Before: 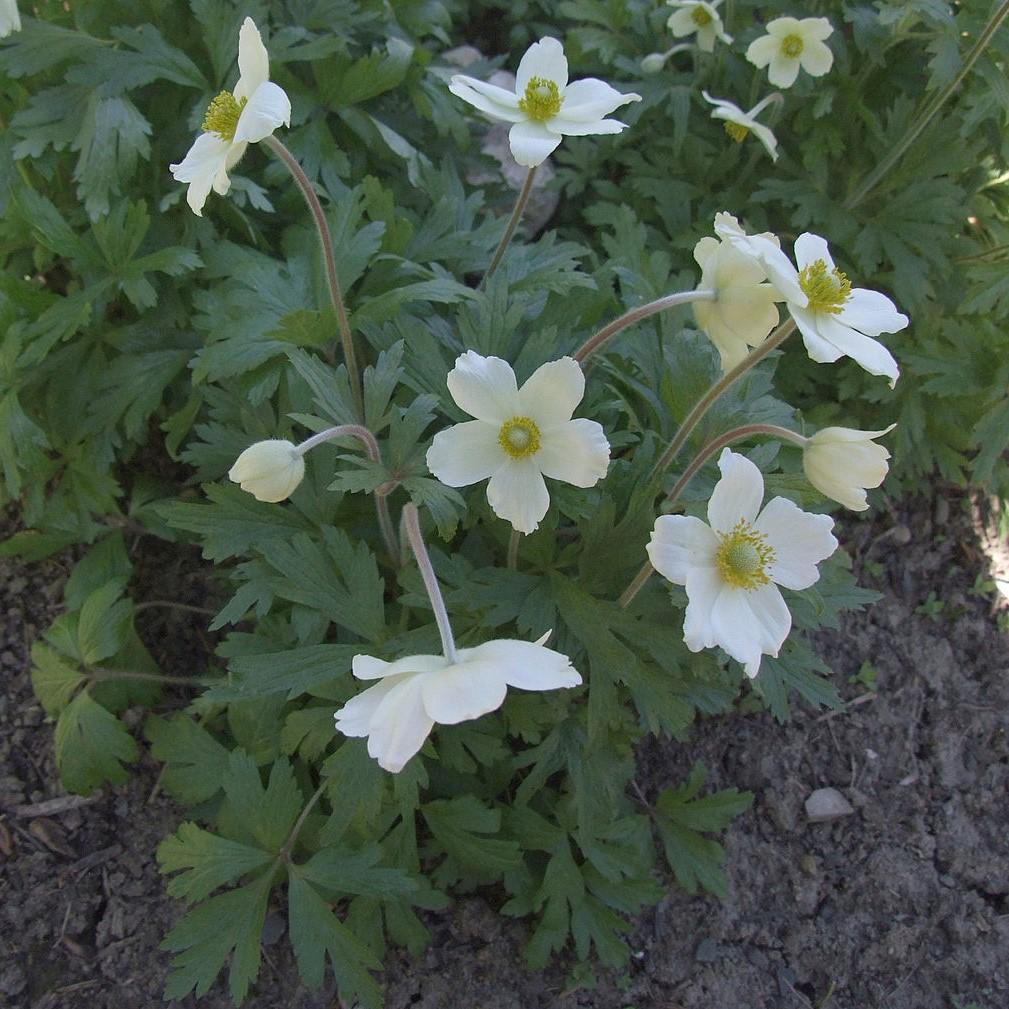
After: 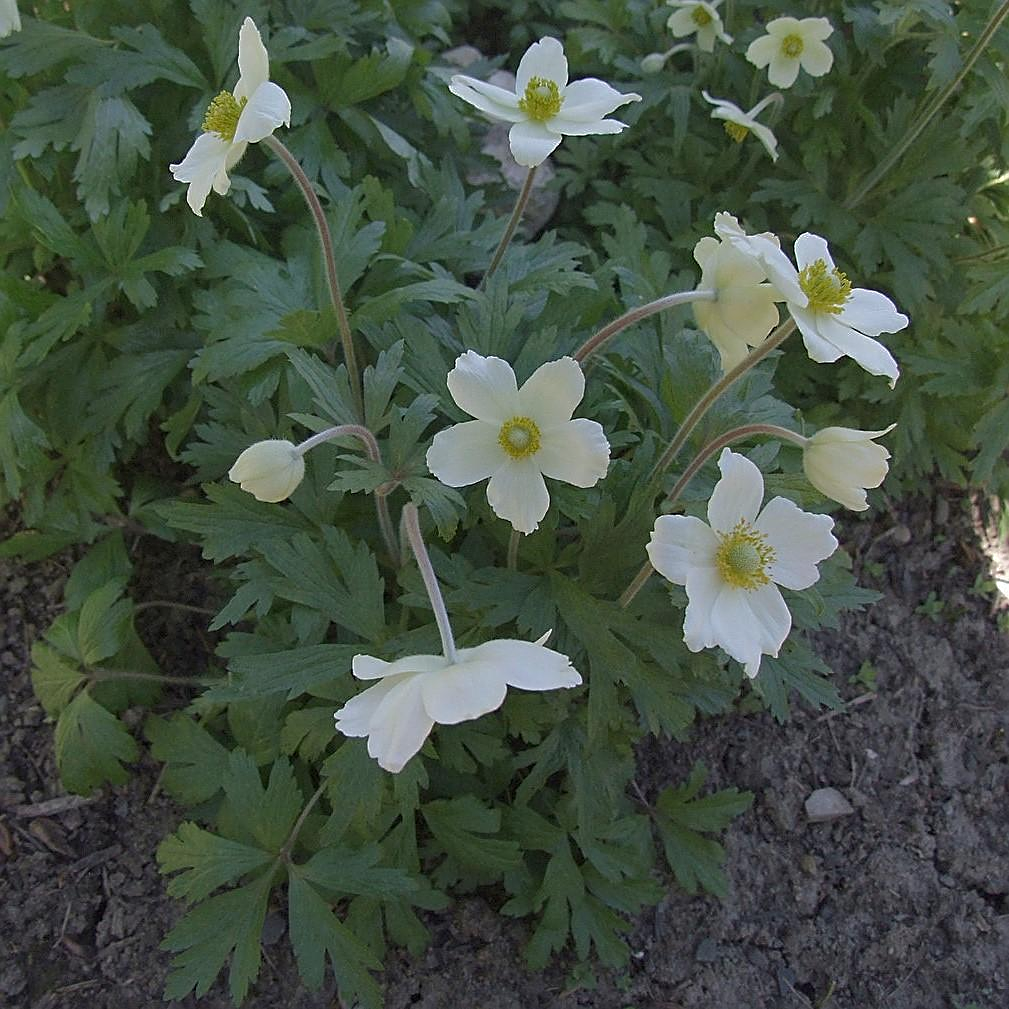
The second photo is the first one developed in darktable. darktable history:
rgb curve: curves: ch0 [(0, 0) (0.175, 0.154) (0.785, 0.663) (1, 1)]
sharpen: on, module defaults
